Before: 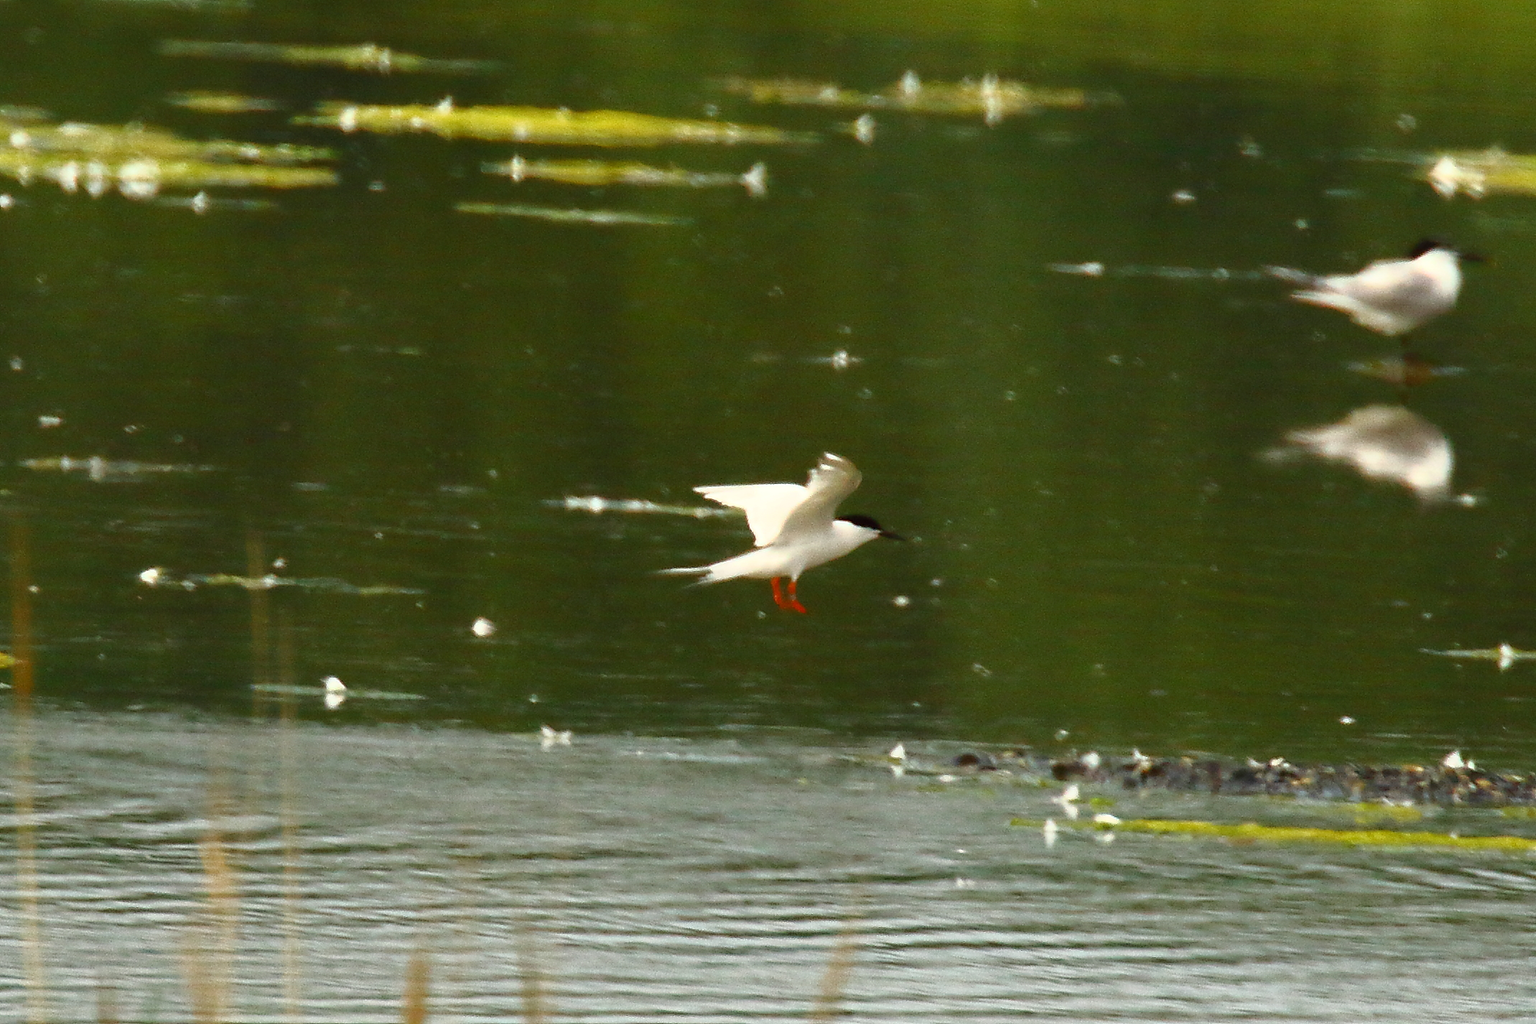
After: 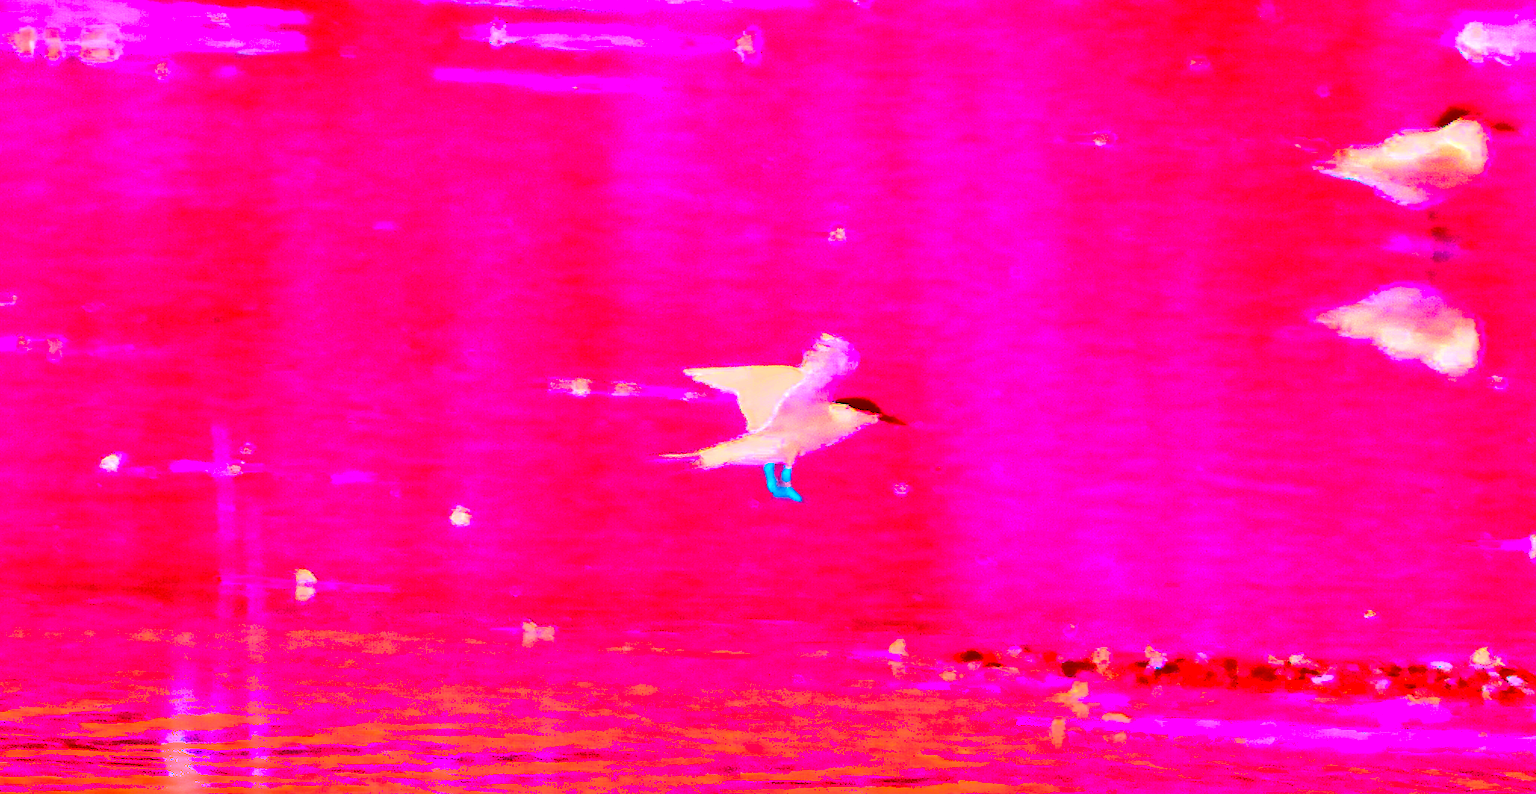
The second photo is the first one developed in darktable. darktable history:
color correction: highlights a* -38.96, highlights b* -39.23, shadows a* -39.71, shadows b* -39.84, saturation -2.97
crop and rotate: left 2.955%, top 13.441%, right 2.089%, bottom 12.824%
exposure: exposure 2.01 EV, compensate exposure bias true, compensate highlight preservation false
tone equalizer: on, module defaults
tone curve: curves: ch0 [(0, 0.01) (0.133, 0.057) (0.338, 0.327) (0.494, 0.55) (0.726, 0.807) (1, 1)]; ch1 [(0, 0) (0.346, 0.324) (0.45, 0.431) (0.5, 0.5) (0.522, 0.517) (0.543, 0.578) (1, 1)]; ch2 [(0, 0) (0.44, 0.424) (0.501, 0.499) (0.564, 0.611) (0.622, 0.667) (0.707, 0.746) (1, 1)], color space Lab, linked channels, preserve colors none
shadows and highlights: radius 116.87, shadows 42.42, highlights -61.76, soften with gaussian
